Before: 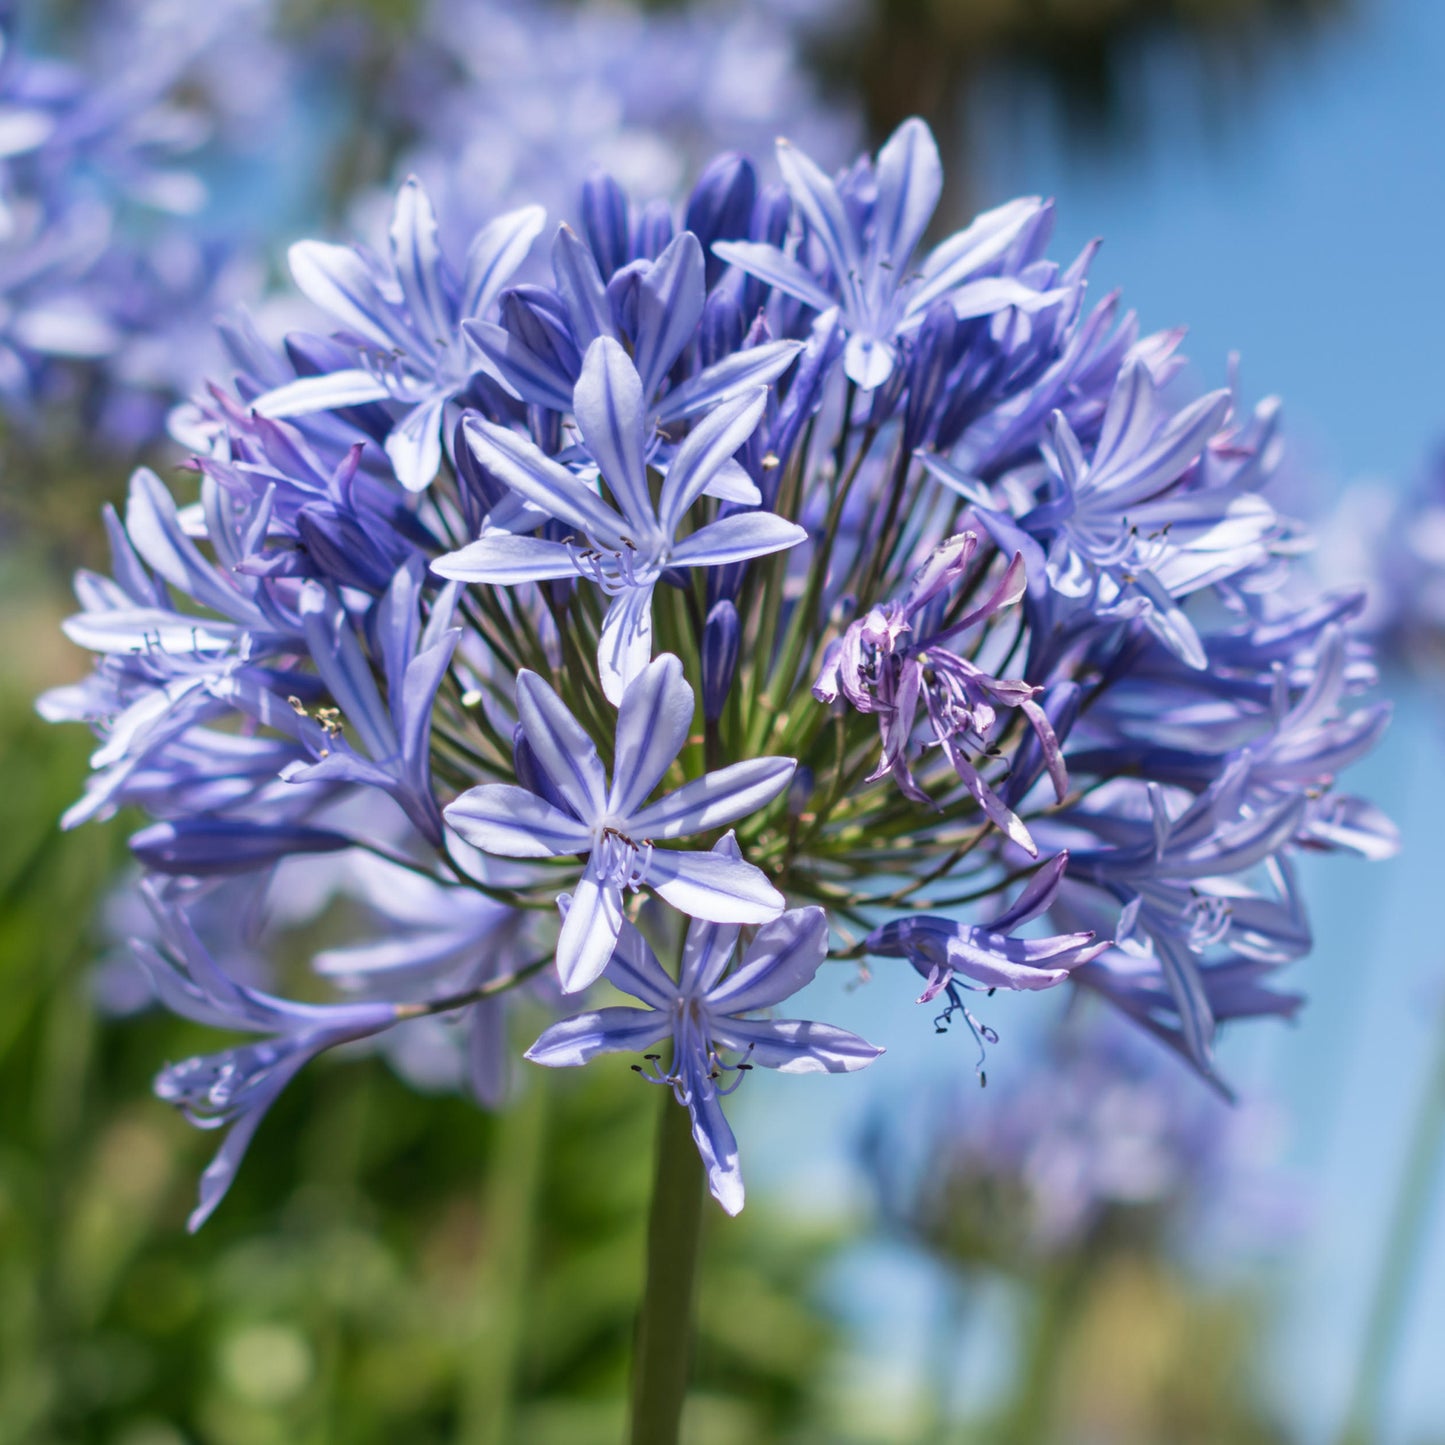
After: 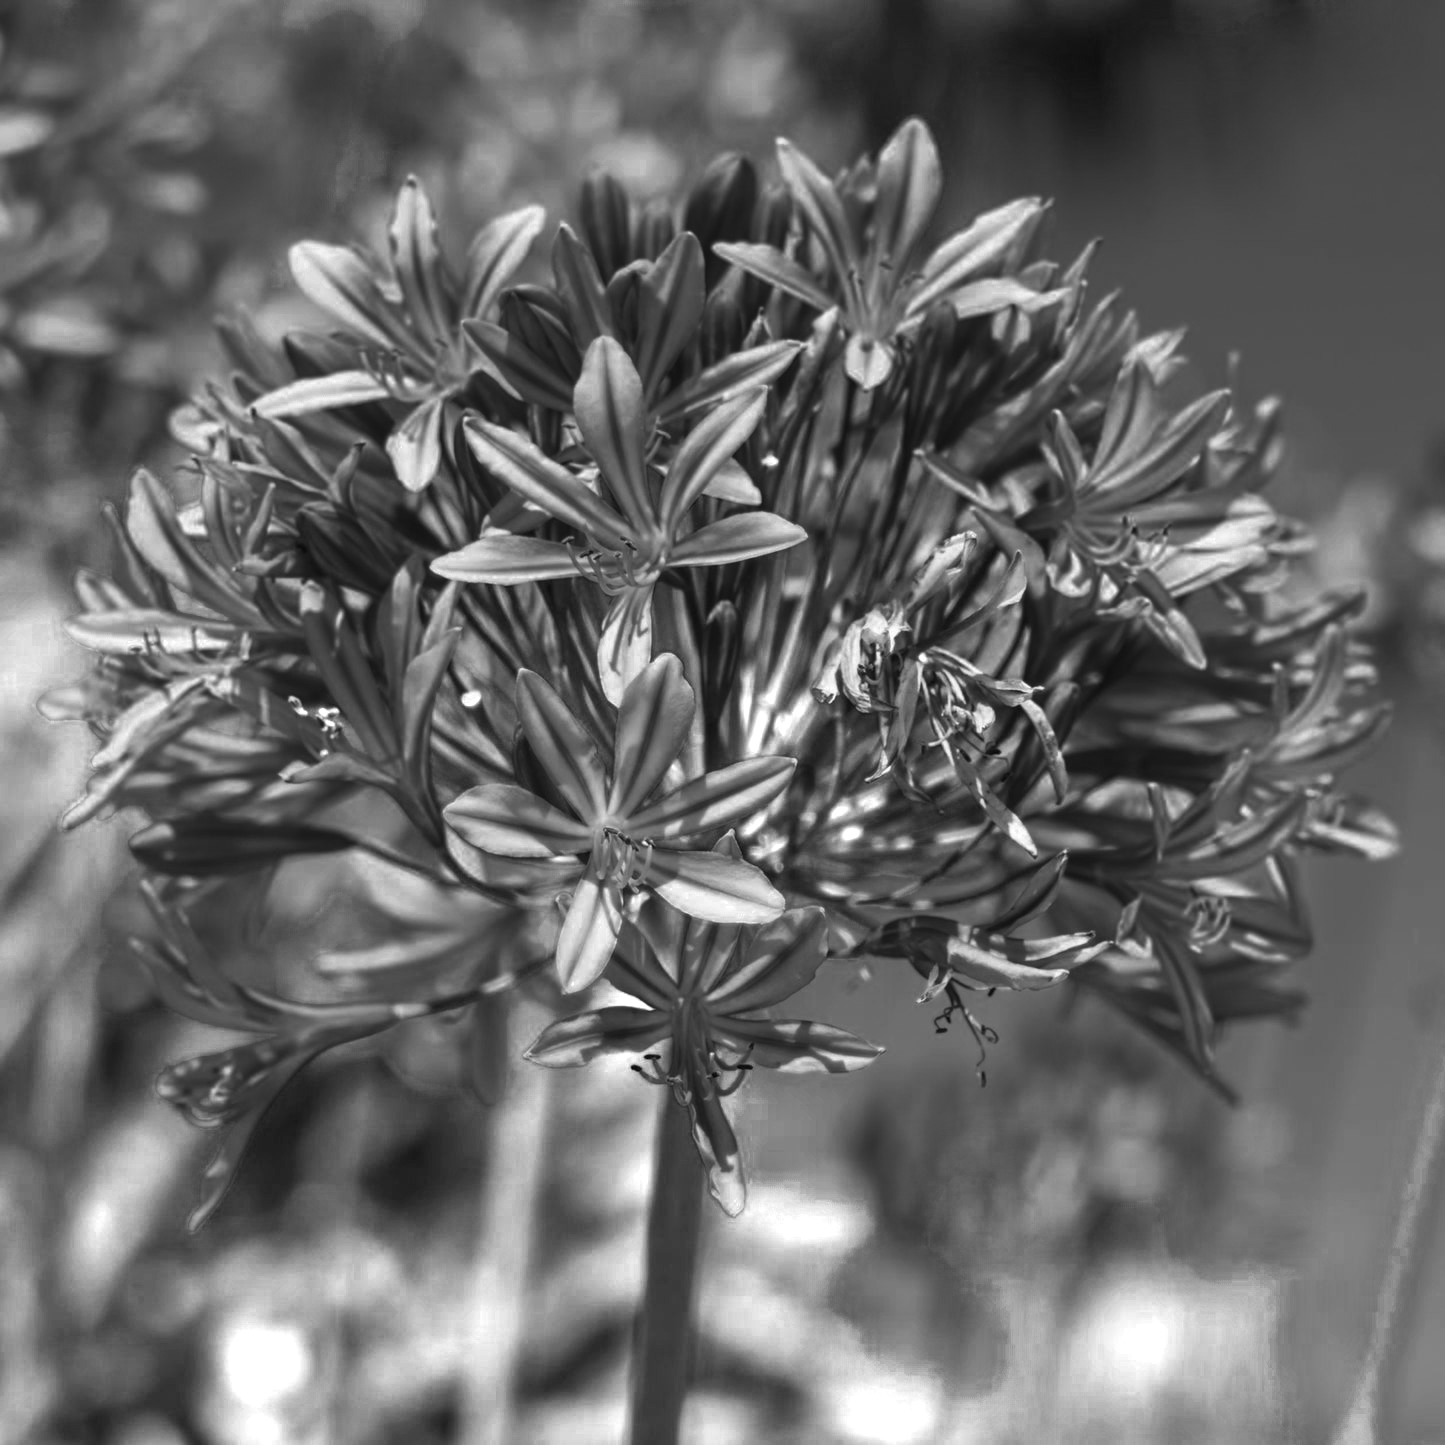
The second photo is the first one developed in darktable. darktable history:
contrast brightness saturation: contrast 0.125, brightness -0.046, saturation 0.16
color zones: curves: ch0 [(0, 0.554) (0.146, 0.662) (0.293, 0.86) (0.503, 0.774) (0.637, 0.106) (0.74, 0.072) (0.866, 0.488) (0.998, 0.569)]; ch1 [(0, 0) (0.143, 0) (0.286, 0) (0.429, 0) (0.571, 0) (0.714, 0) (0.857, 0)]
exposure: compensate highlight preservation false
